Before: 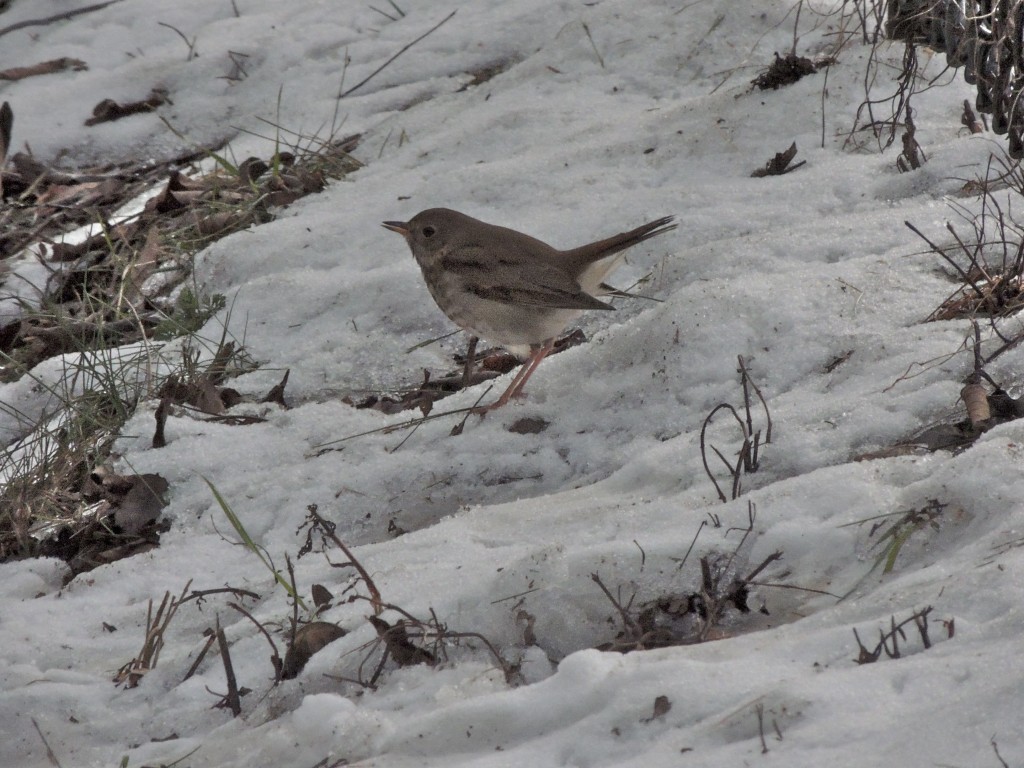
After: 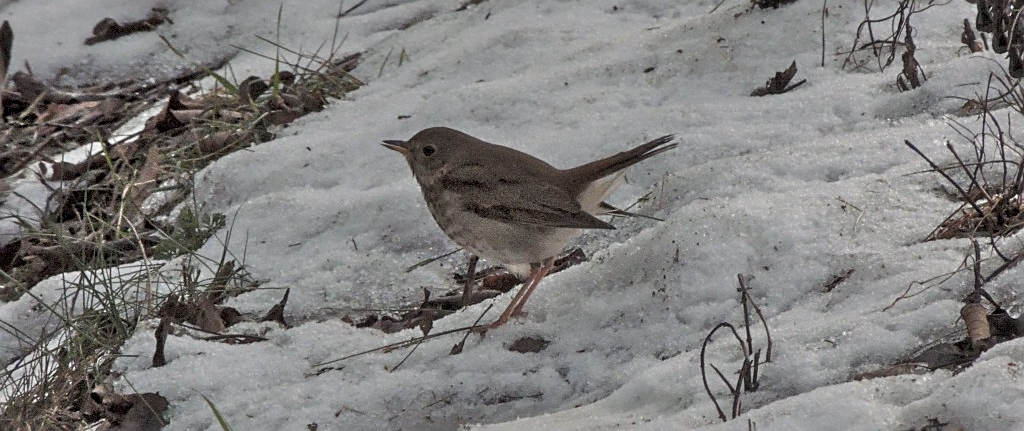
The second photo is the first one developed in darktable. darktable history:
local contrast: detail 115%
crop and rotate: top 10.605%, bottom 33.274%
sharpen: on, module defaults
